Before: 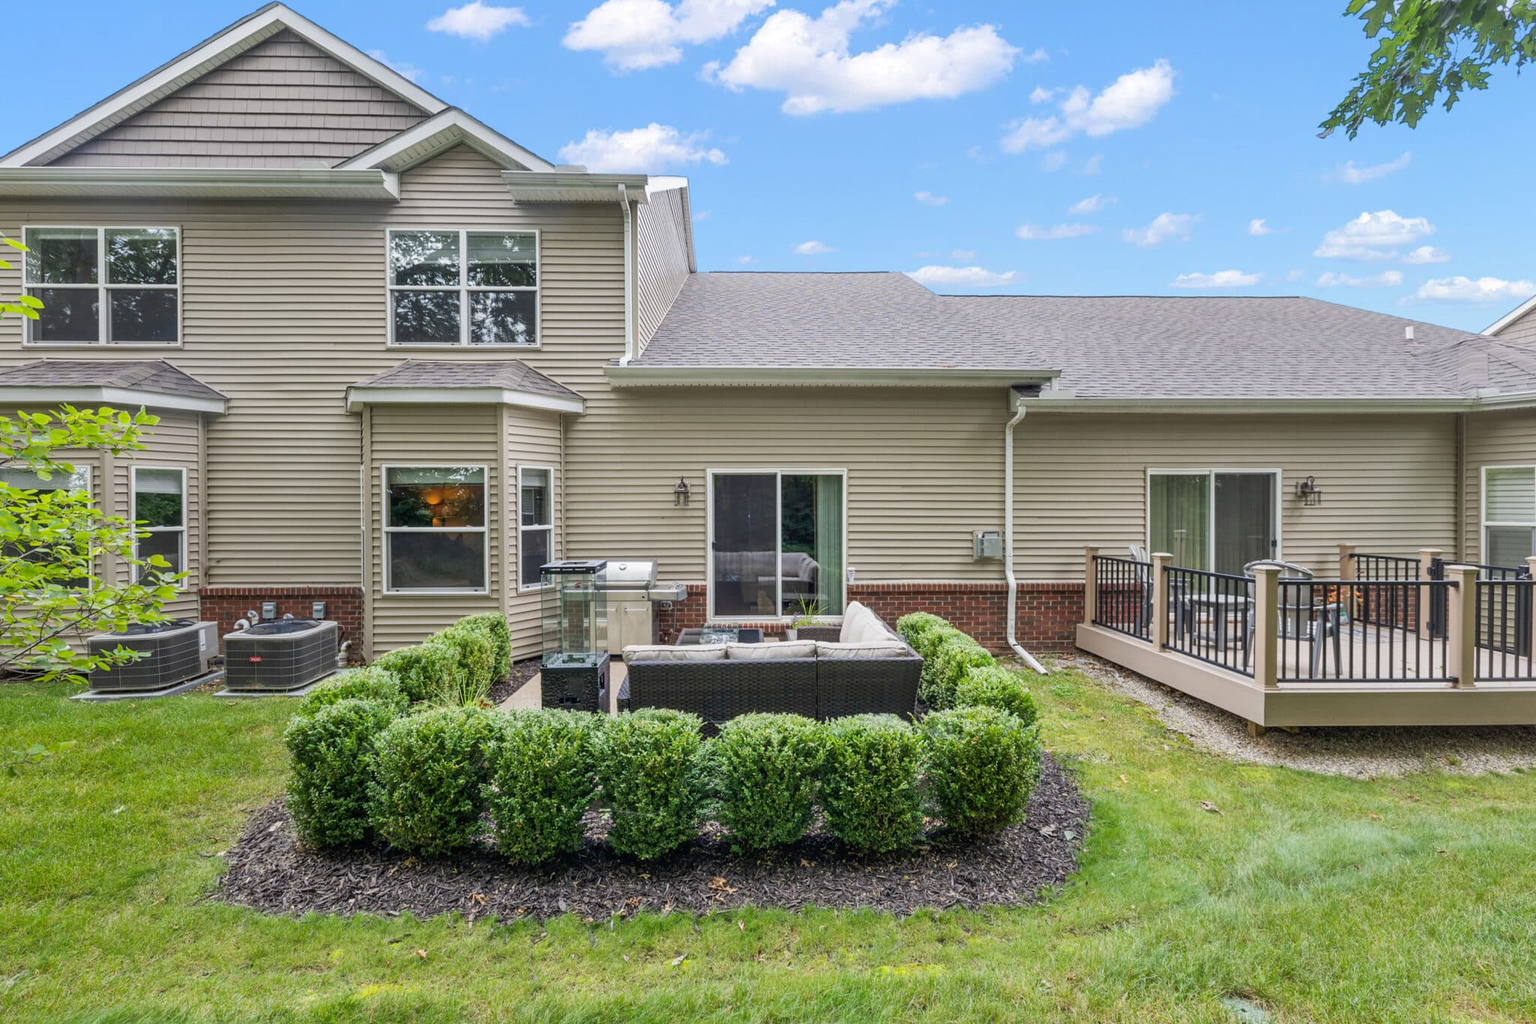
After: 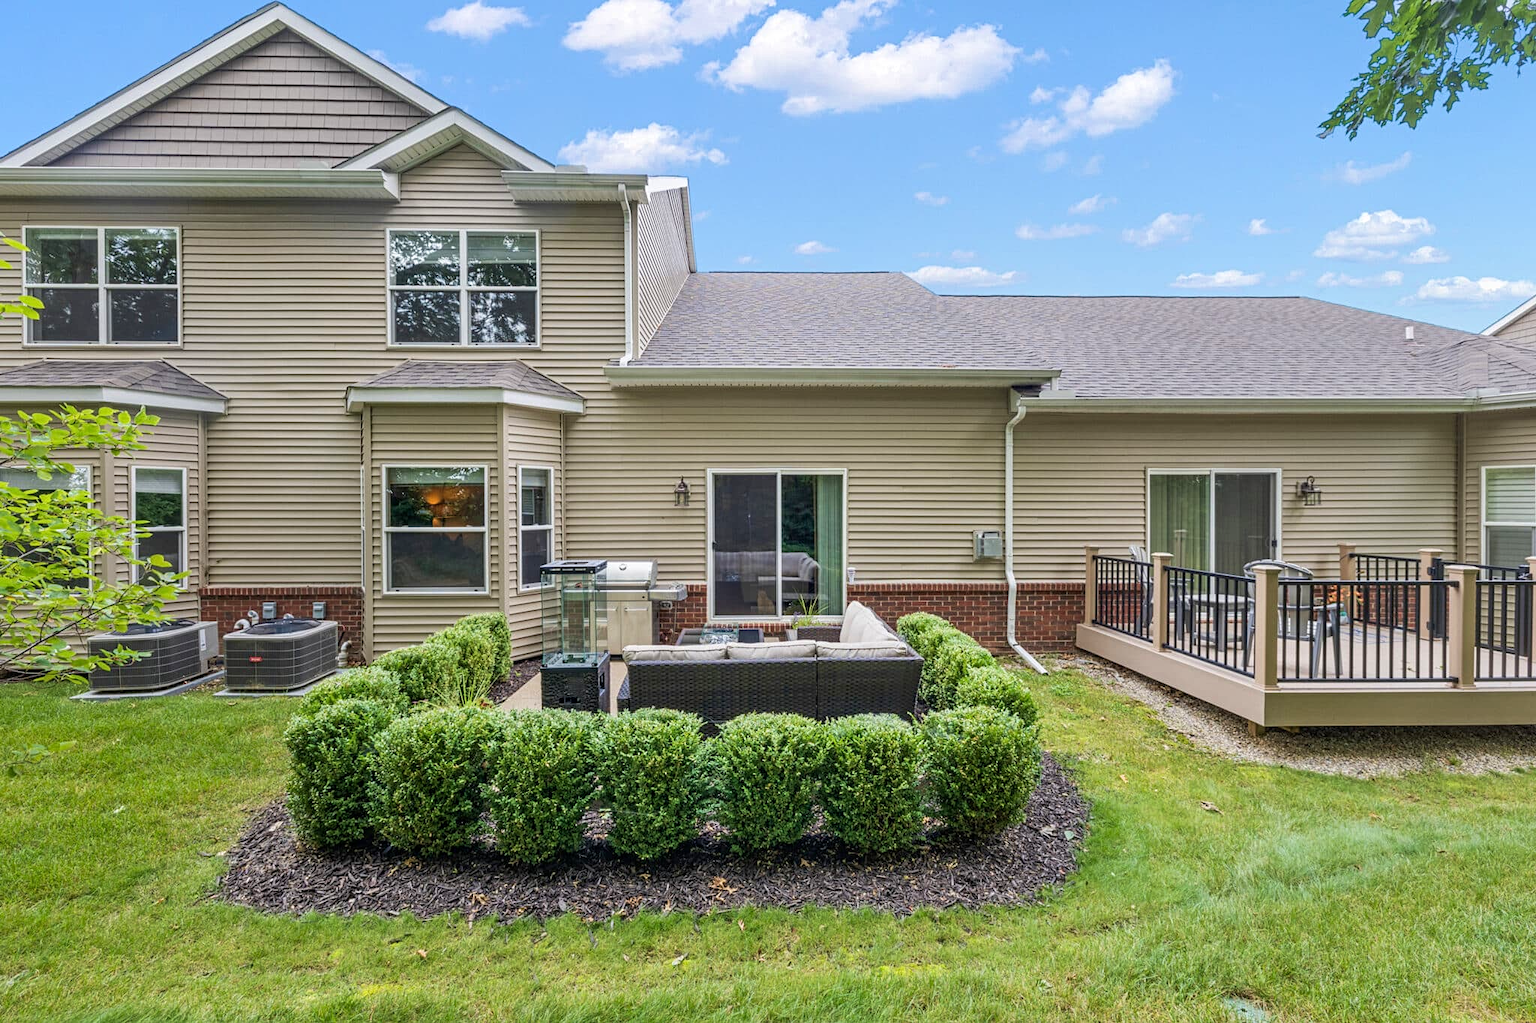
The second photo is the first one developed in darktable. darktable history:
contrast equalizer: y [[0.5, 0.5, 0.5, 0.512, 0.552, 0.62], [0.5 ×6], [0.5 ×4, 0.504, 0.553], [0 ×6], [0 ×6]]
velvia: on, module defaults
